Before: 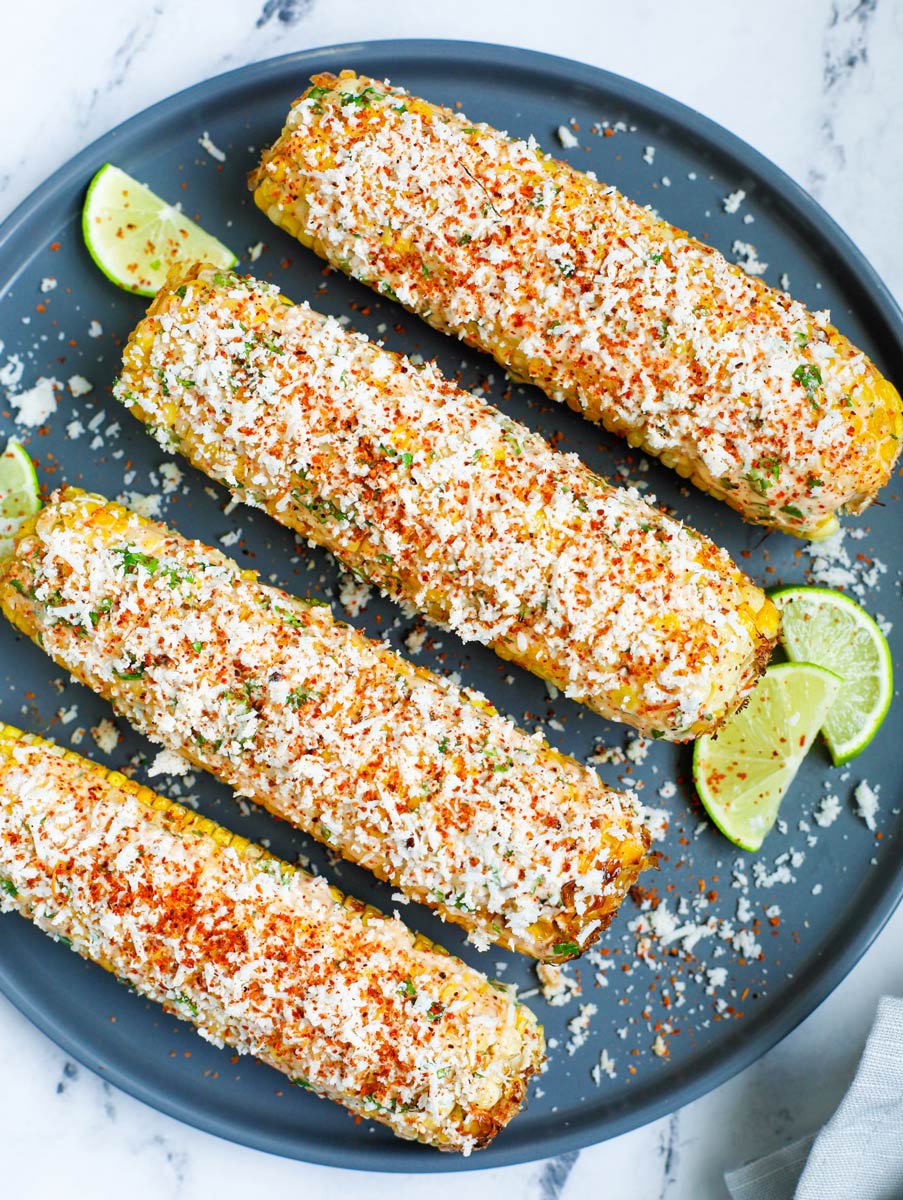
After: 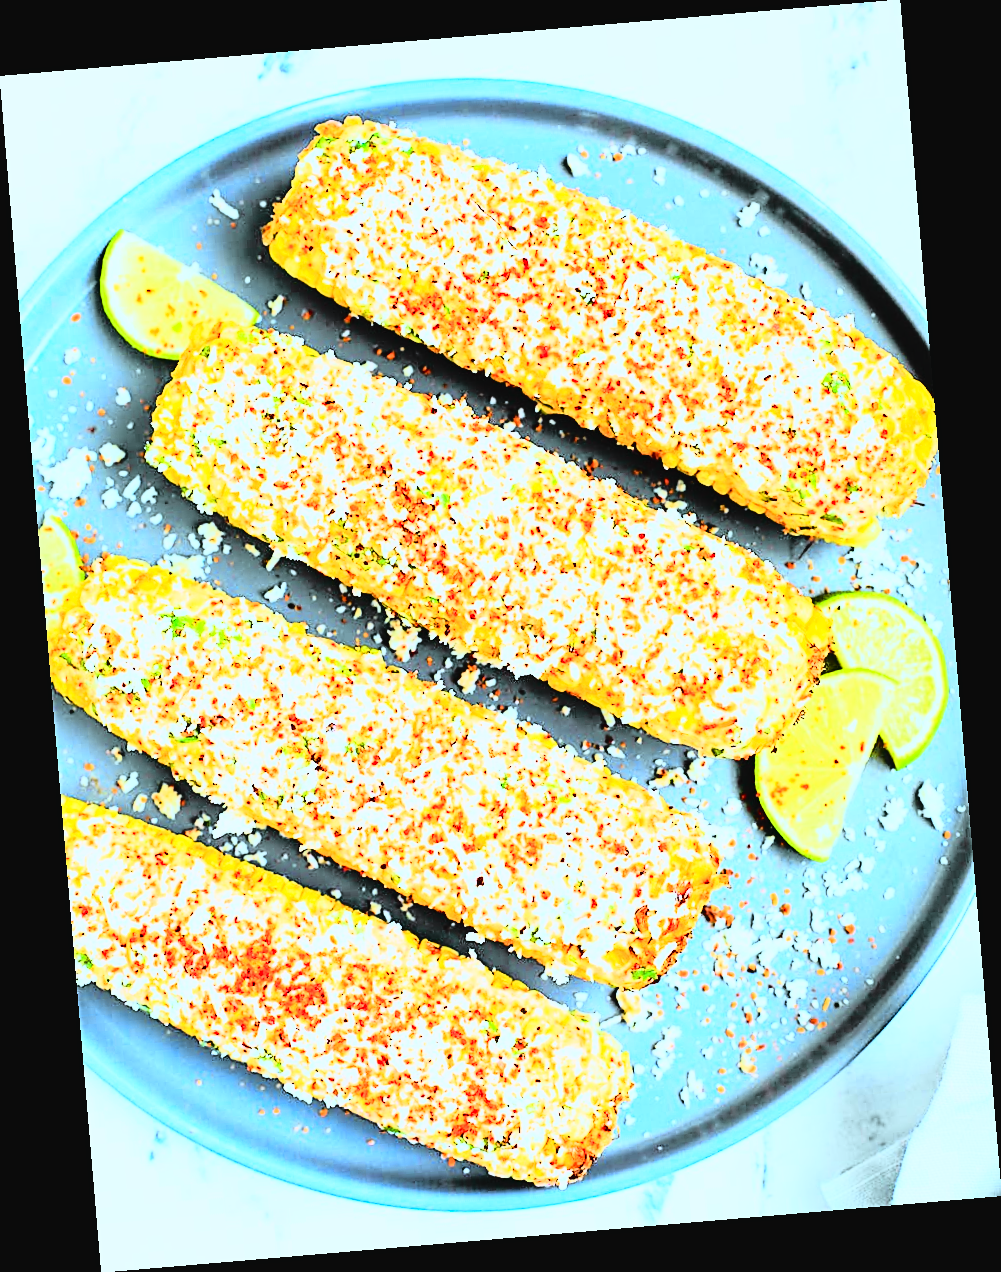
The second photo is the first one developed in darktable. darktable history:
exposure: black level correction 0, exposure 1.1 EV, compensate exposure bias true, compensate highlight preservation false
color correction: highlights a* -4.18, highlights b* -10.81
tone curve: curves: ch0 [(0, 0.029) (0.168, 0.142) (0.359, 0.44) (0.469, 0.544) (0.634, 0.722) (0.858, 0.903) (1, 0.968)]; ch1 [(0, 0) (0.437, 0.453) (0.472, 0.47) (0.502, 0.502) (0.54, 0.534) (0.57, 0.592) (0.618, 0.66) (0.699, 0.749) (0.859, 0.919) (1, 1)]; ch2 [(0, 0) (0.33, 0.301) (0.421, 0.443) (0.476, 0.498) (0.505, 0.503) (0.547, 0.557) (0.586, 0.634) (0.608, 0.676) (1, 1)], color space Lab, independent channels, preserve colors none
sharpen: on, module defaults
rgb curve: curves: ch0 [(0, 0) (0.21, 0.15) (0.24, 0.21) (0.5, 0.75) (0.75, 0.96) (0.89, 0.99) (1, 1)]; ch1 [(0, 0.02) (0.21, 0.13) (0.25, 0.2) (0.5, 0.67) (0.75, 0.9) (0.89, 0.97) (1, 1)]; ch2 [(0, 0.02) (0.21, 0.13) (0.25, 0.2) (0.5, 0.67) (0.75, 0.9) (0.89, 0.97) (1, 1)], compensate middle gray true
rotate and perspective: rotation -4.86°, automatic cropping off
